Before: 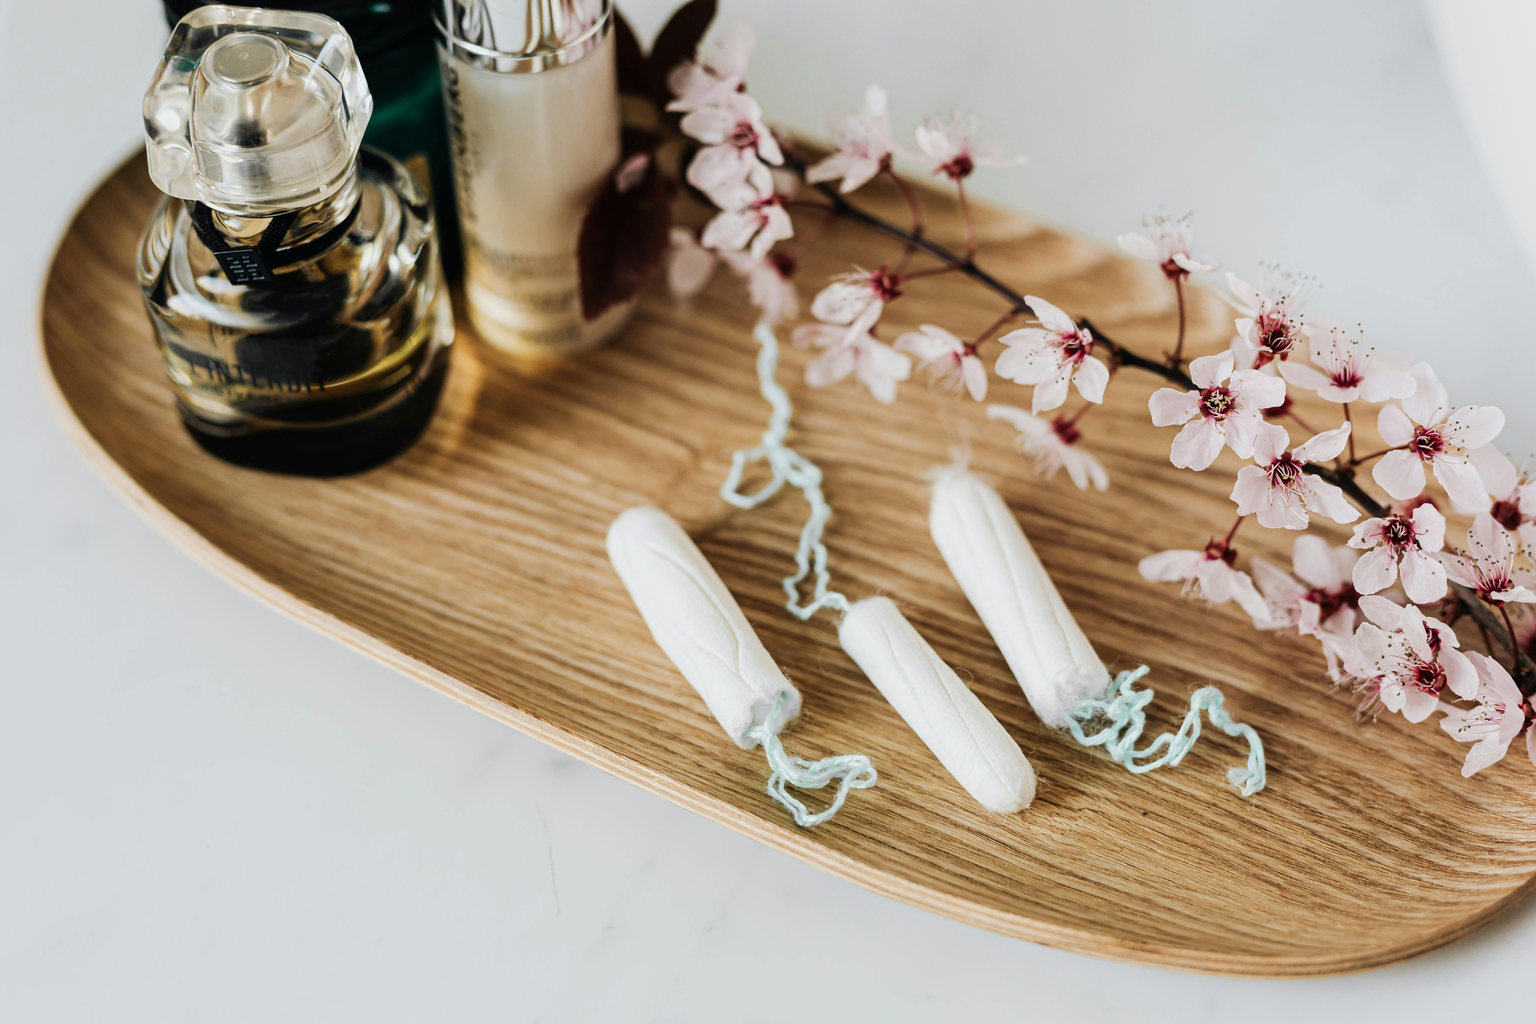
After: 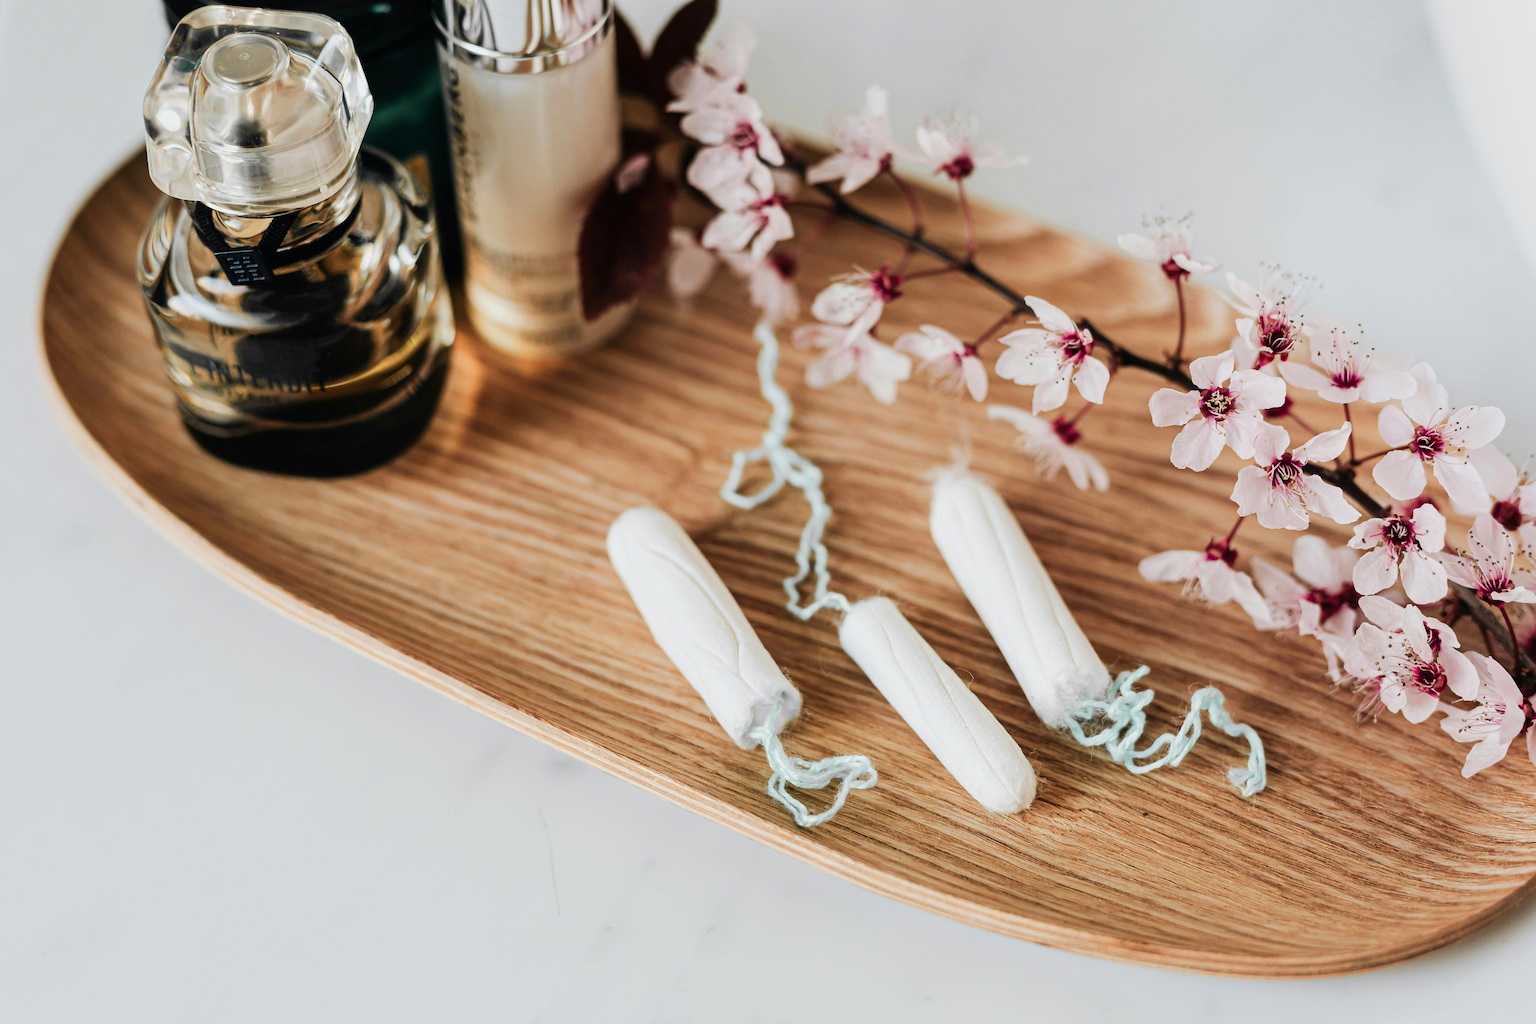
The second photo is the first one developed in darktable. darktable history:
color zones: curves: ch1 [(0.29, 0.492) (0.373, 0.185) (0.509, 0.481)]; ch2 [(0.25, 0.462) (0.749, 0.457)], mix 40.67%
tone equalizer: on, module defaults
